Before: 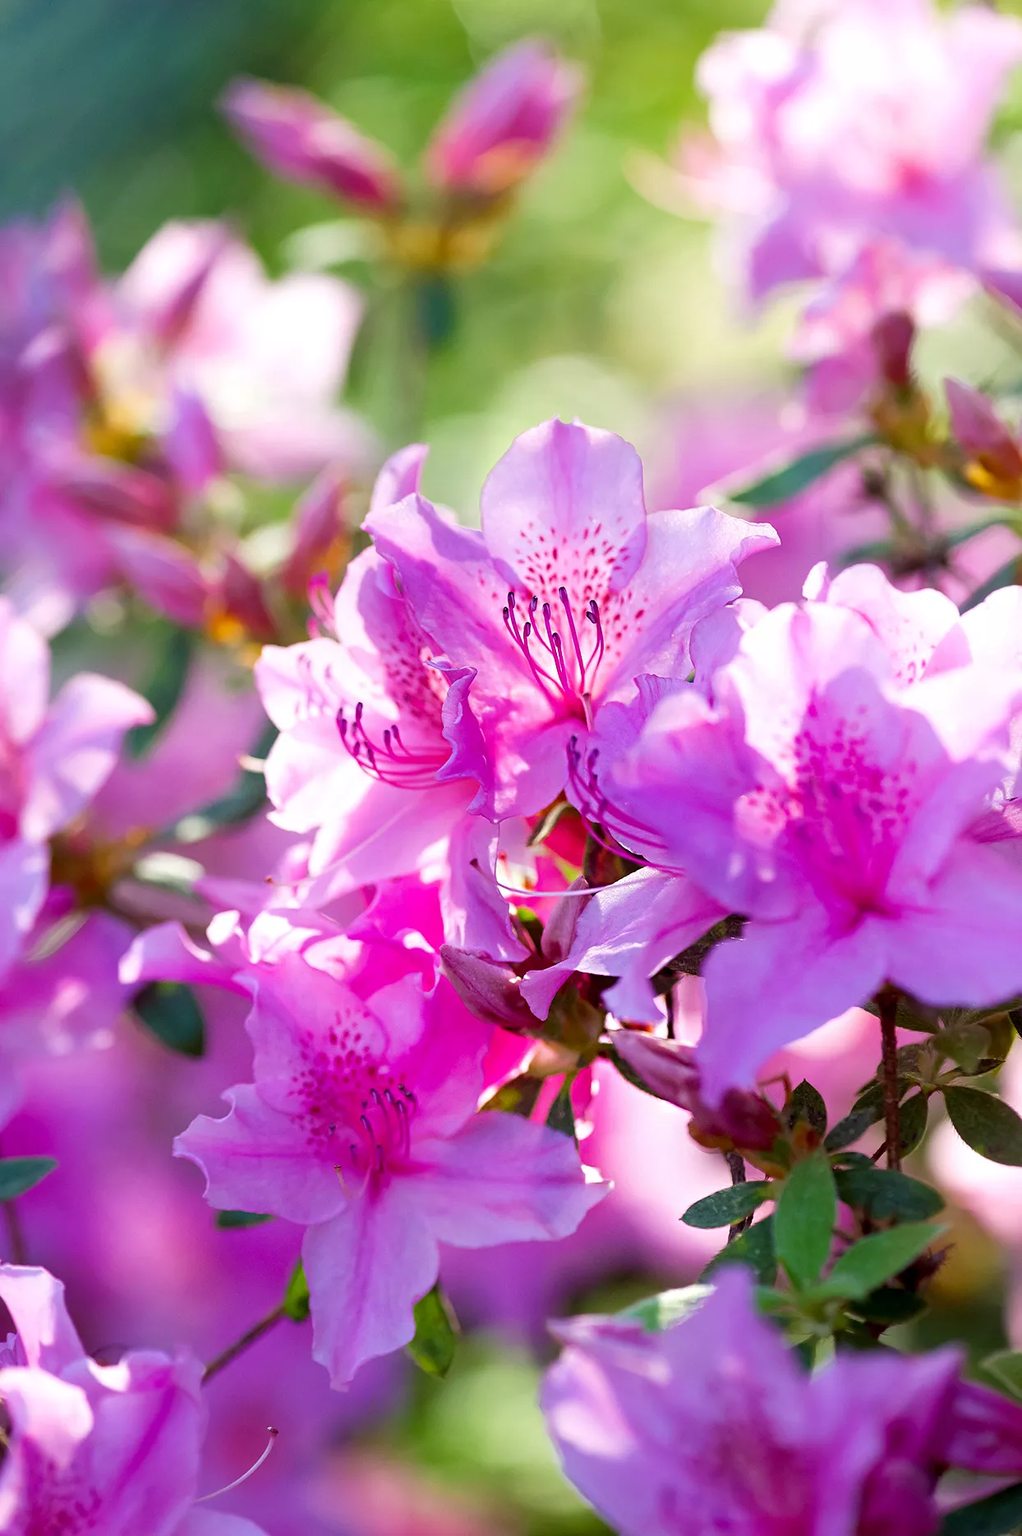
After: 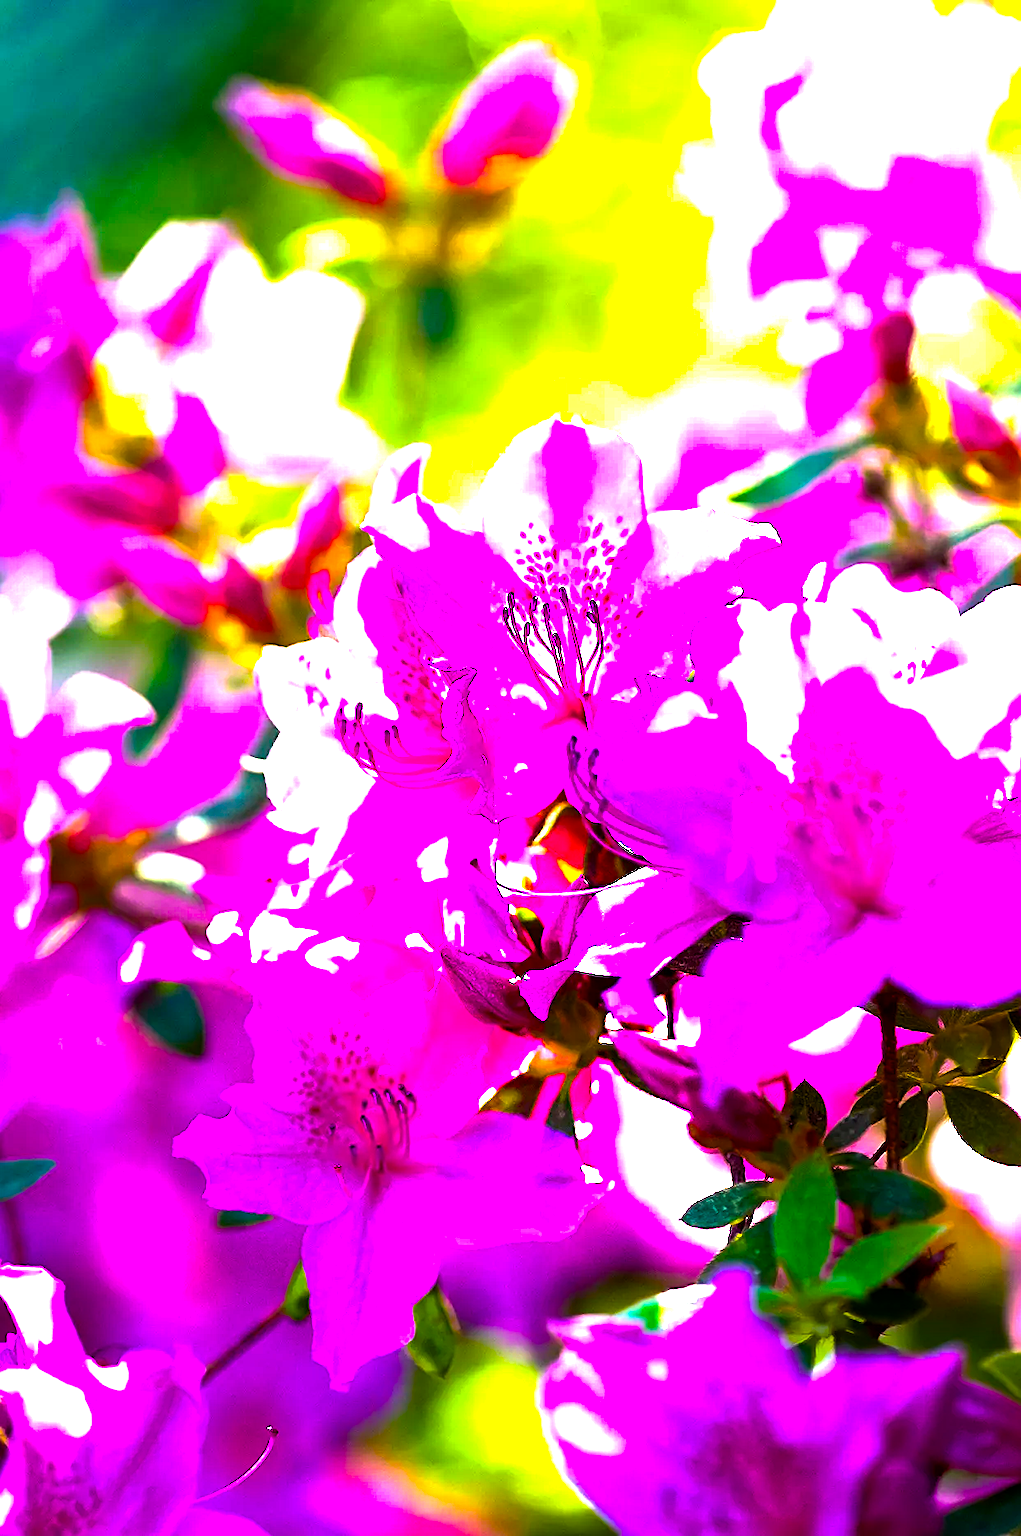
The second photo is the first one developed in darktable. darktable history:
contrast brightness saturation: contrast 0.042, saturation 0.071
color balance rgb: linear chroma grading › shadows 17.585%, linear chroma grading › highlights 60.868%, linear chroma grading › global chroma 49.705%, perceptual saturation grading › global saturation 25.907%, perceptual brilliance grading › highlights 74.596%, perceptual brilliance grading › shadows -29.32%
sharpen: on, module defaults
